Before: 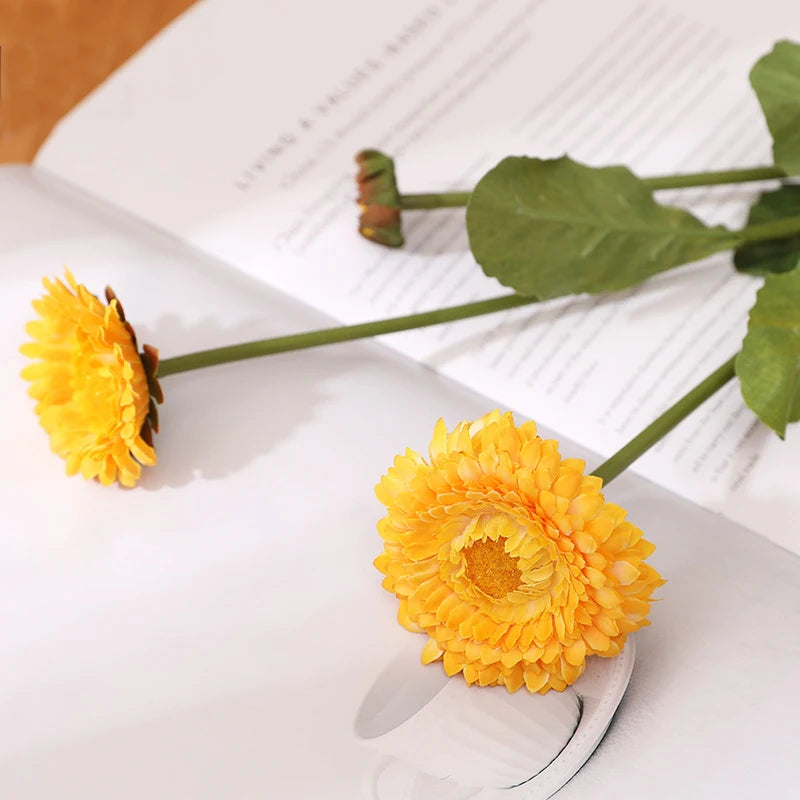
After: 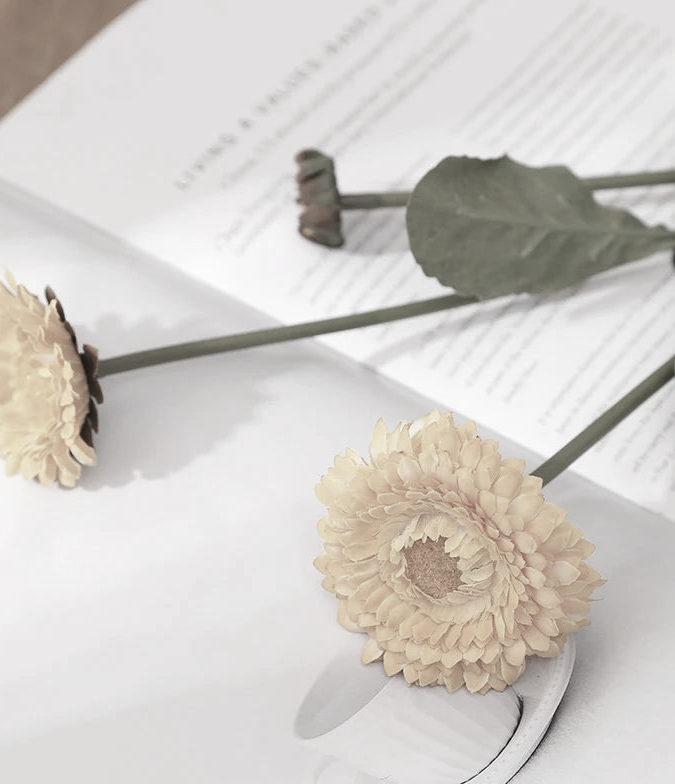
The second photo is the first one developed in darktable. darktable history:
crop: left 7.598%, right 7.873%
color correction: saturation 0.2
